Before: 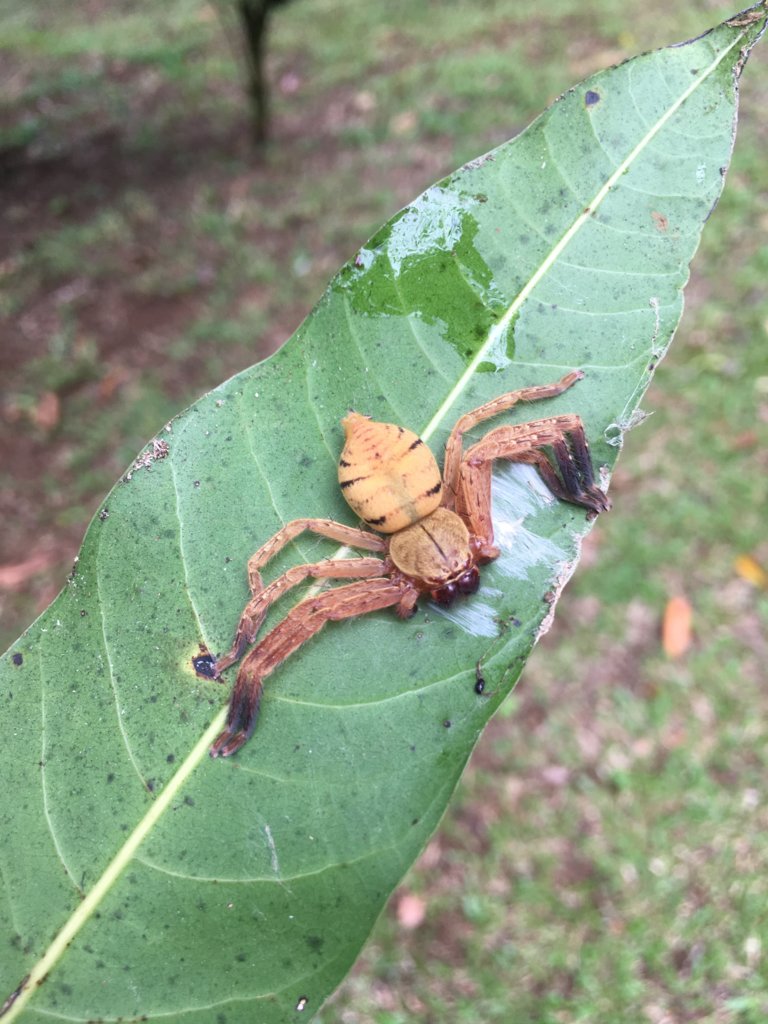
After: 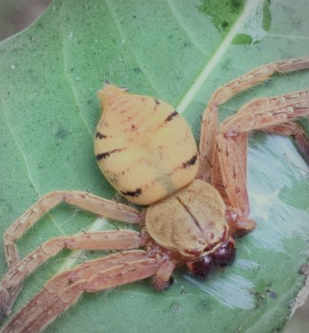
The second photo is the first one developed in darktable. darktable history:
vignetting: brightness -0.286
crop: left 31.849%, top 32.079%, right 27.807%, bottom 35.328%
color correction: highlights a* -7.92, highlights b* 3.21
filmic rgb: black relative exposure -8.77 EV, white relative exposure 4.98 EV, target black luminance 0%, hardness 3.76, latitude 65.89%, contrast 0.823, shadows ↔ highlights balance 19.96%, iterations of high-quality reconstruction 0
